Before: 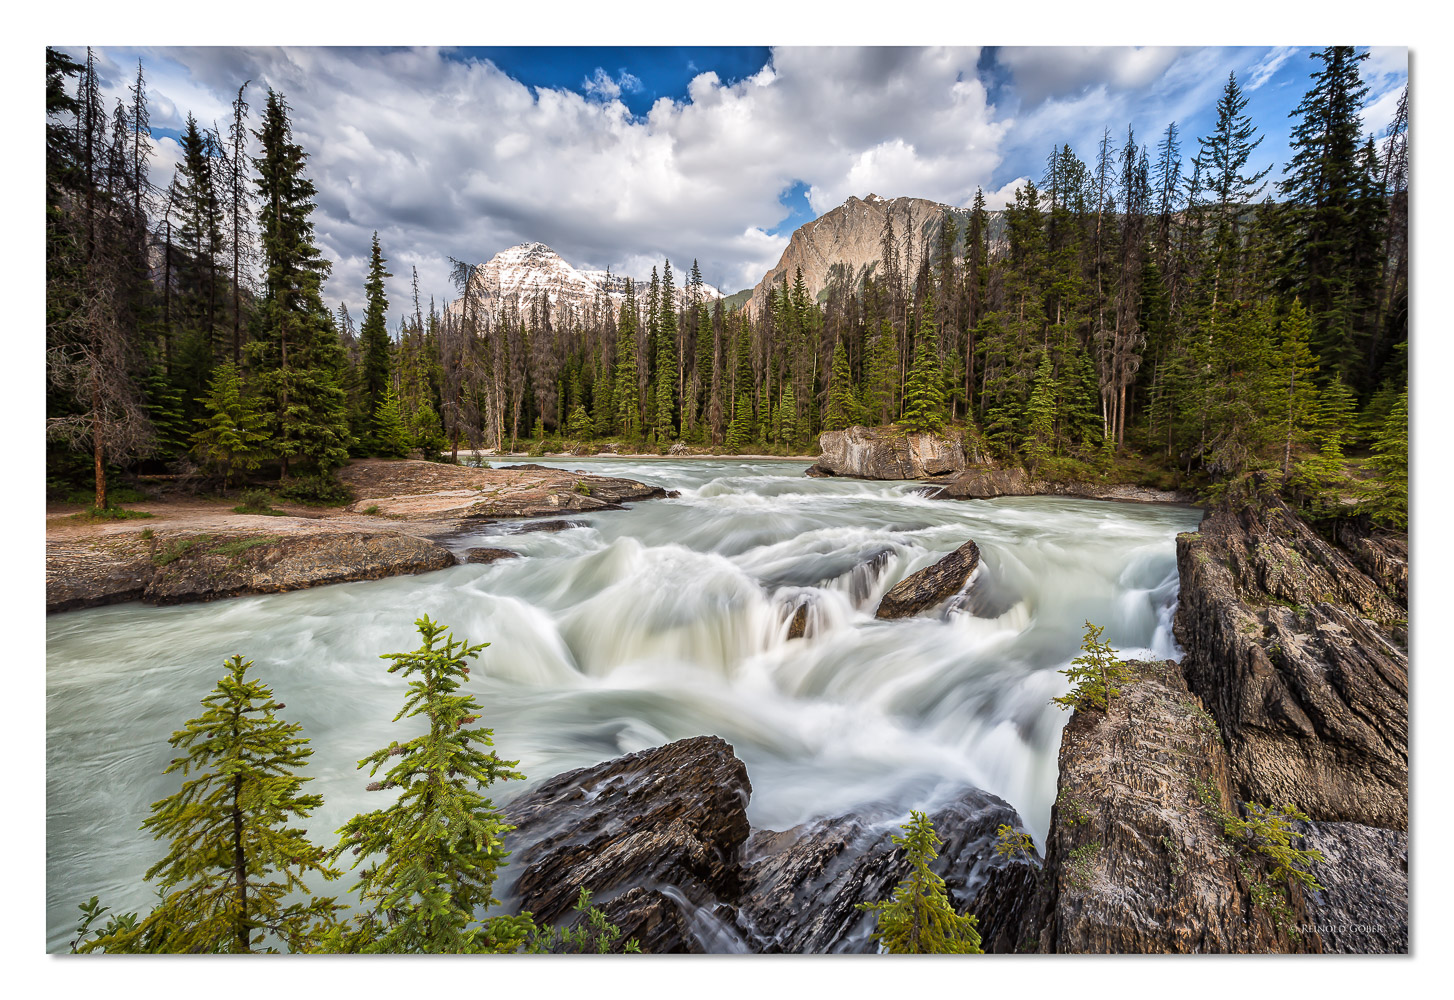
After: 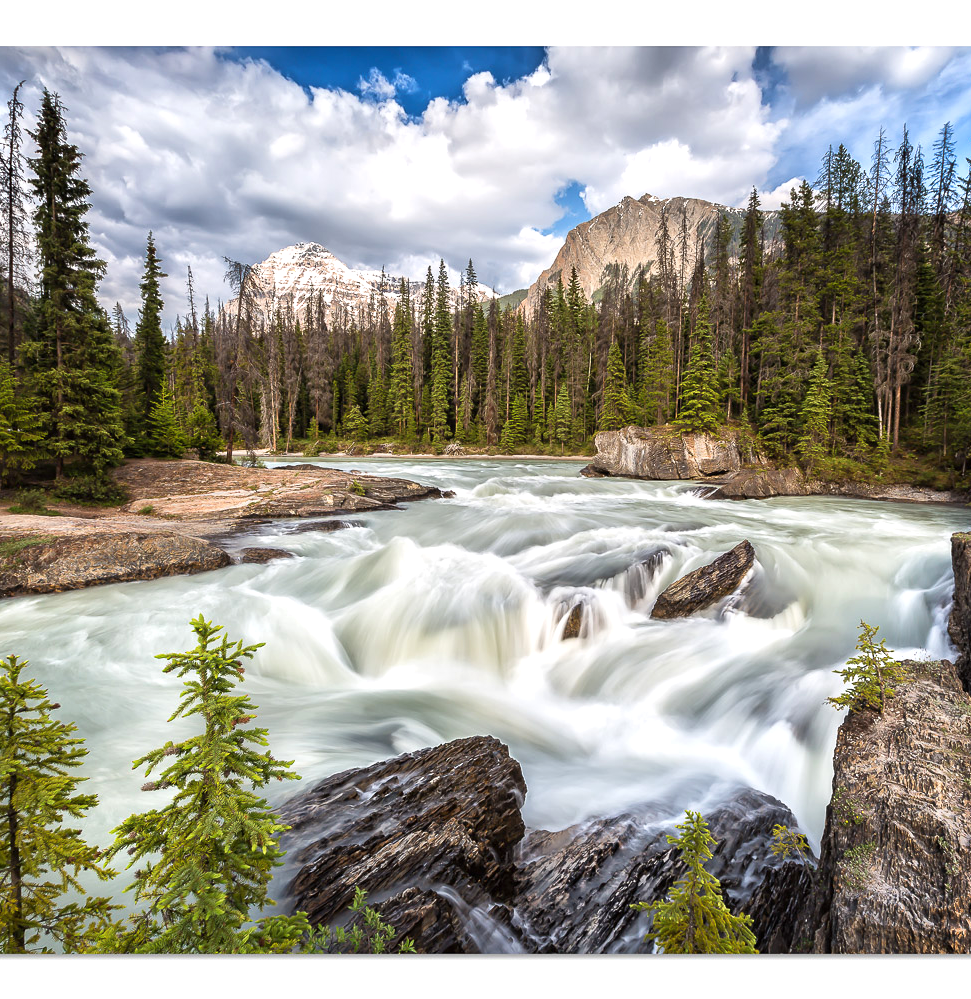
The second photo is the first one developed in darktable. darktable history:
crop and rotate: left 15.527%, right 17.69%
exposure: exposure 0.377 EV, compensate highlight preservation false
